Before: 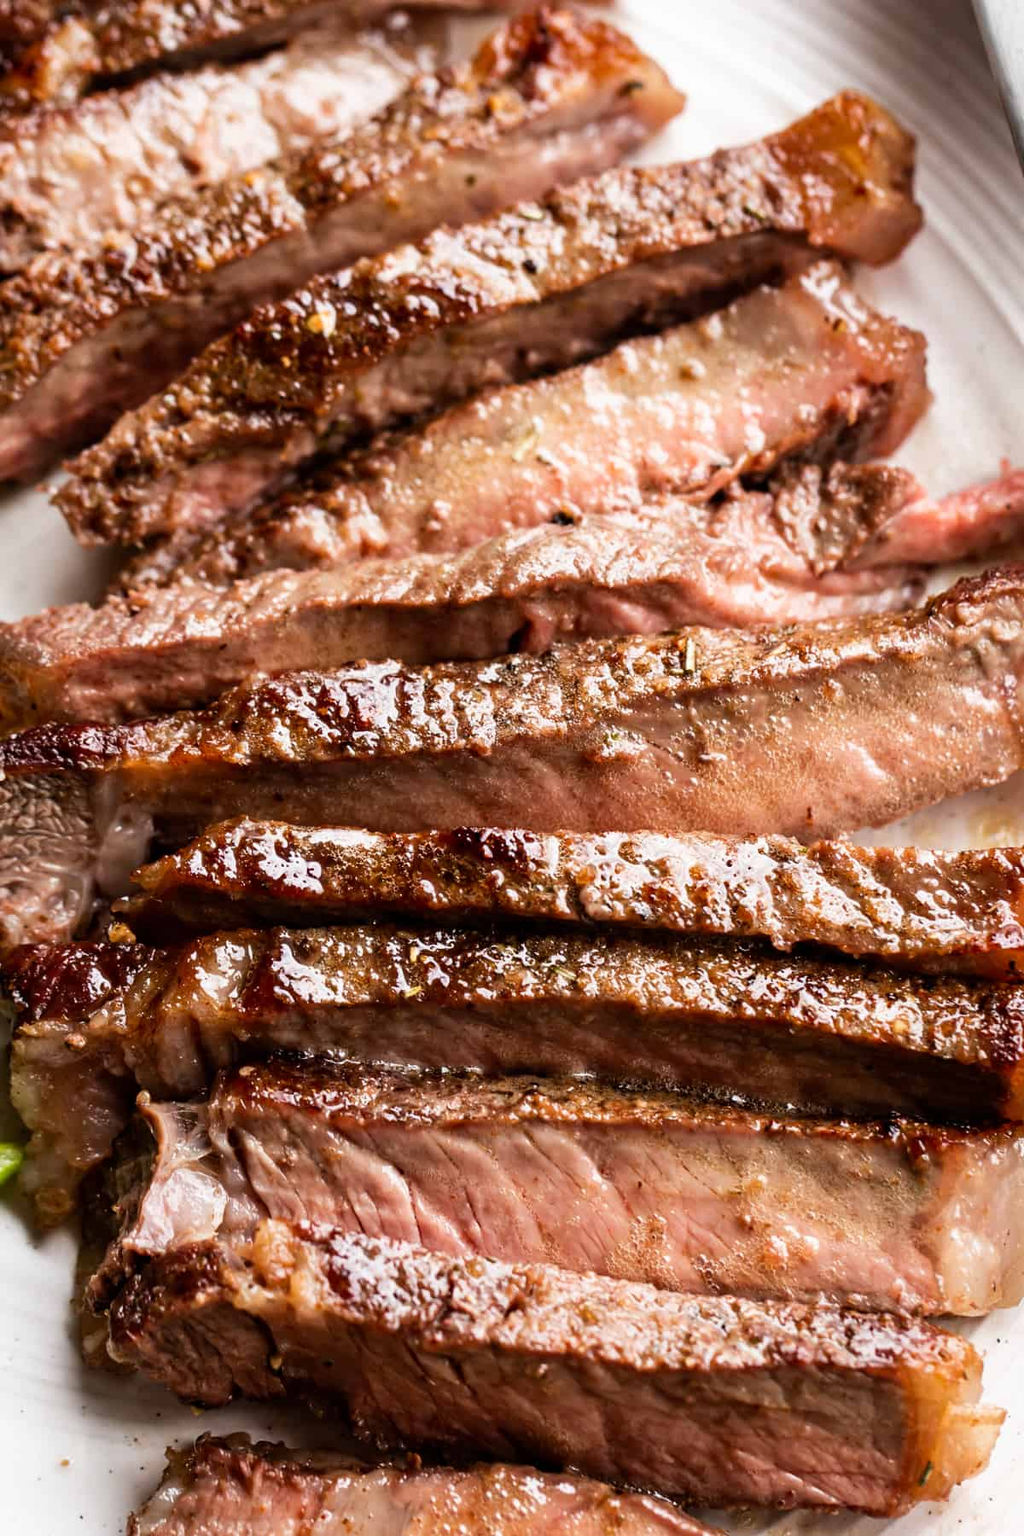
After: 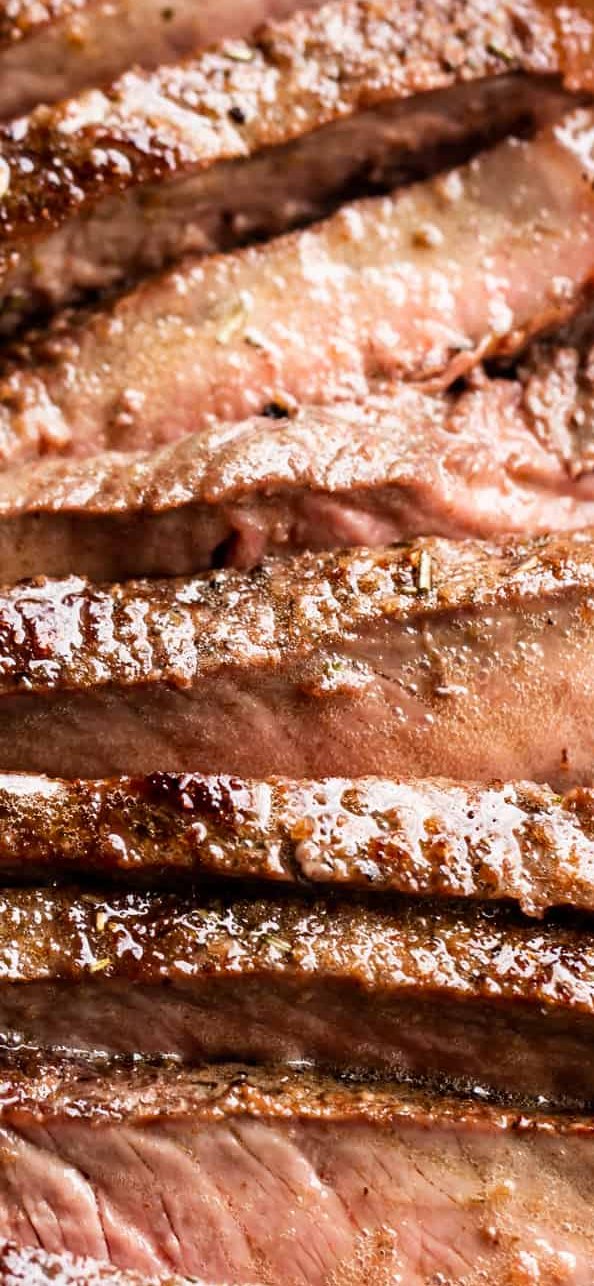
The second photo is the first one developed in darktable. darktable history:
crop: left 32.001%, top 10.997%, right 18.477%, bottom 17.522%
